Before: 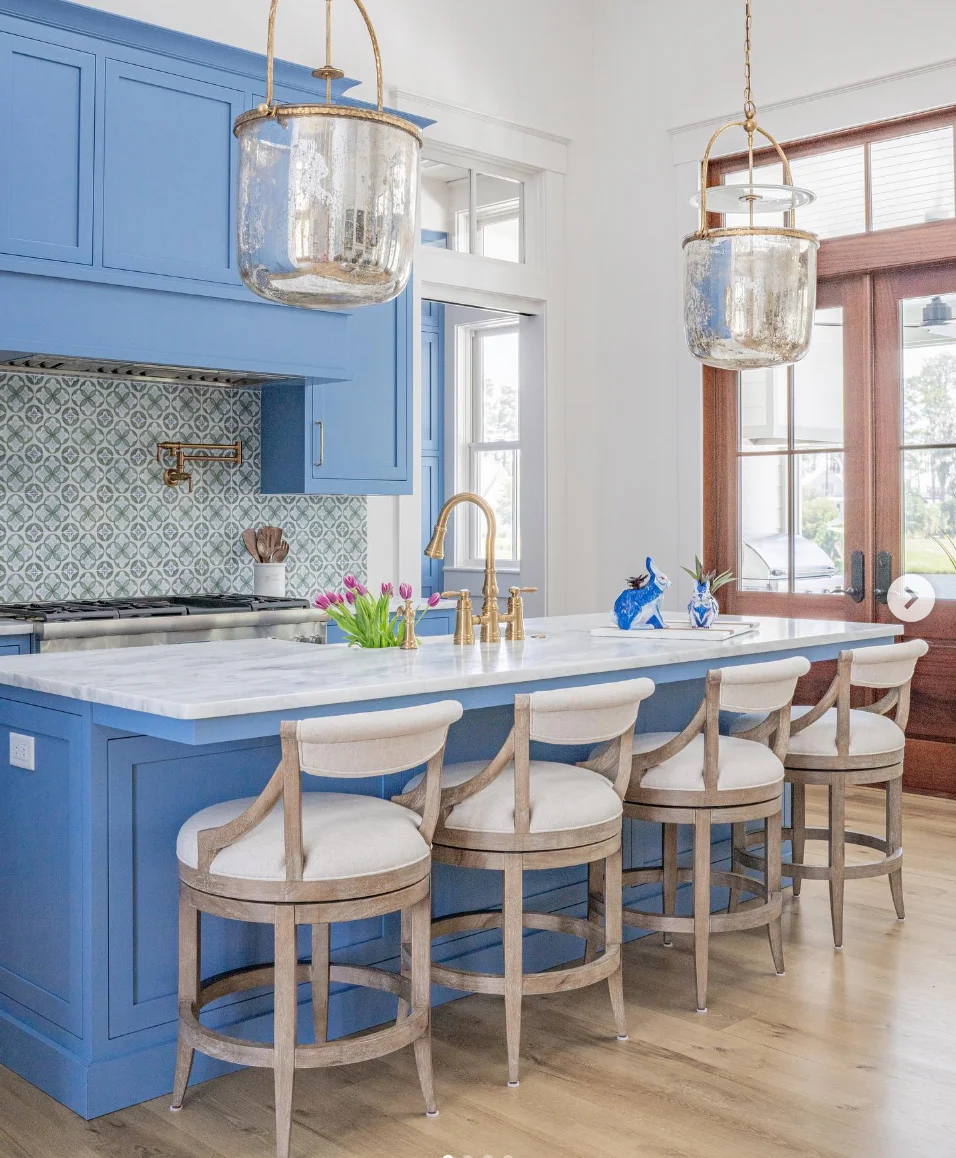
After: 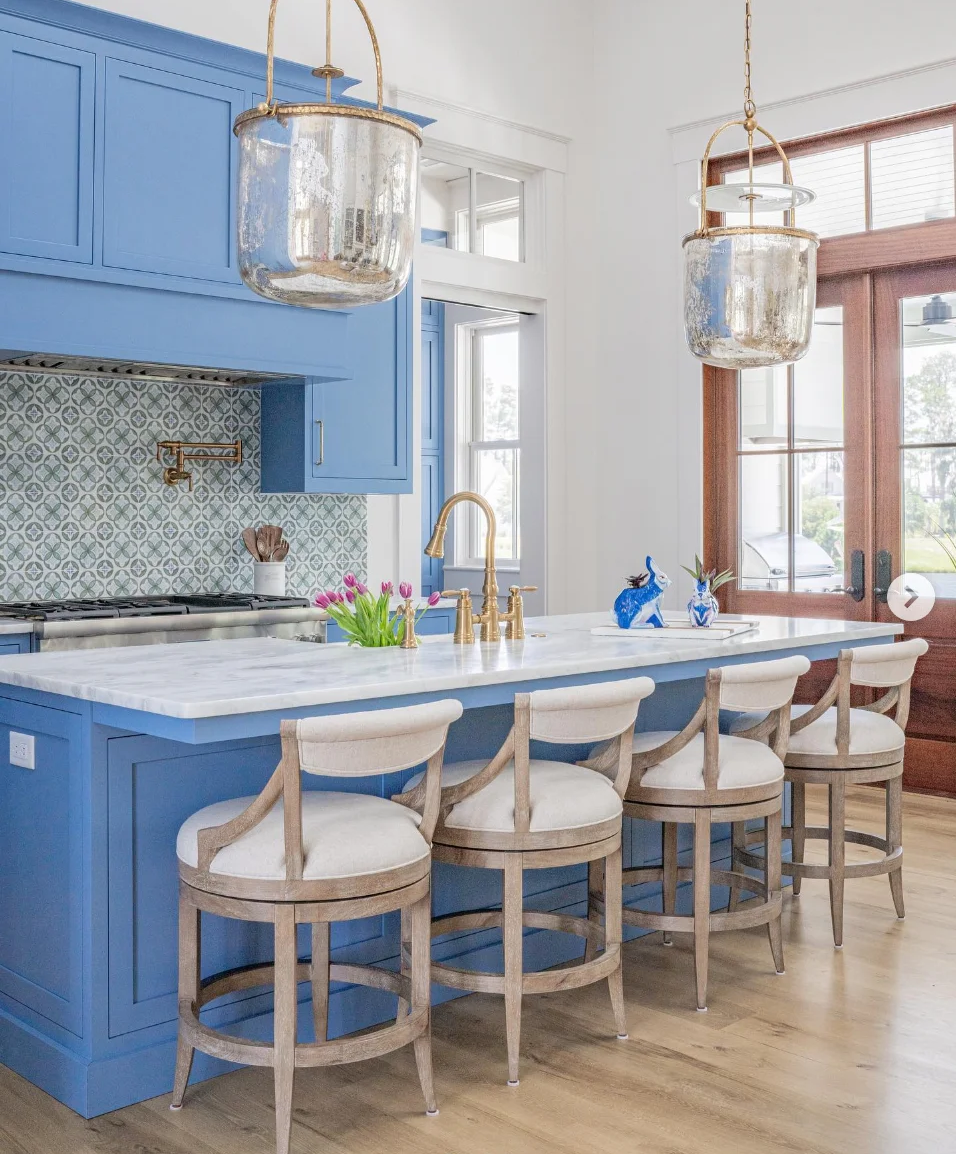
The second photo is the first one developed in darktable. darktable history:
crop: top 0.112%, bottom 0.205%
color zones: curves: ch1 [(0.25, 0.5) (0.747, 0.71)]
